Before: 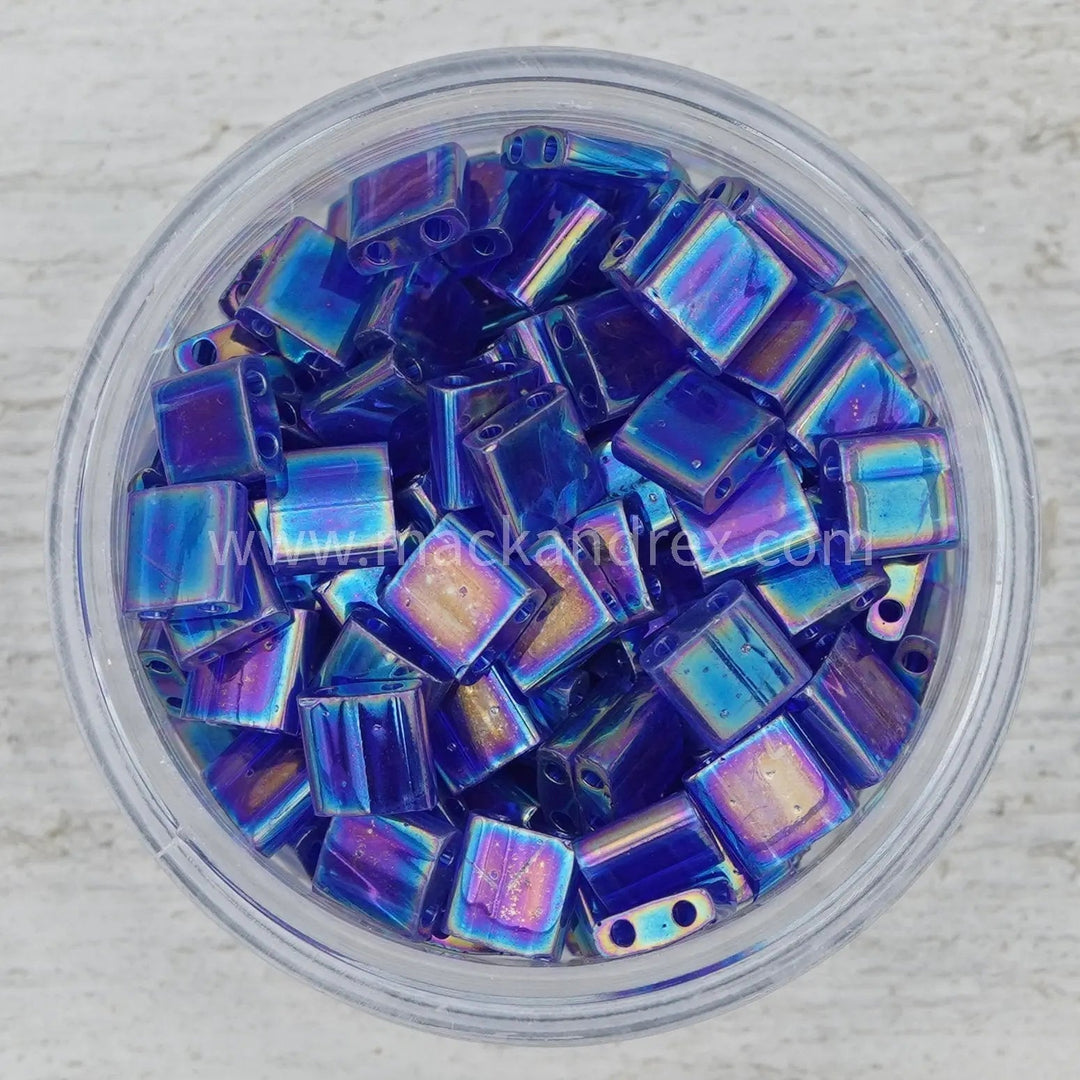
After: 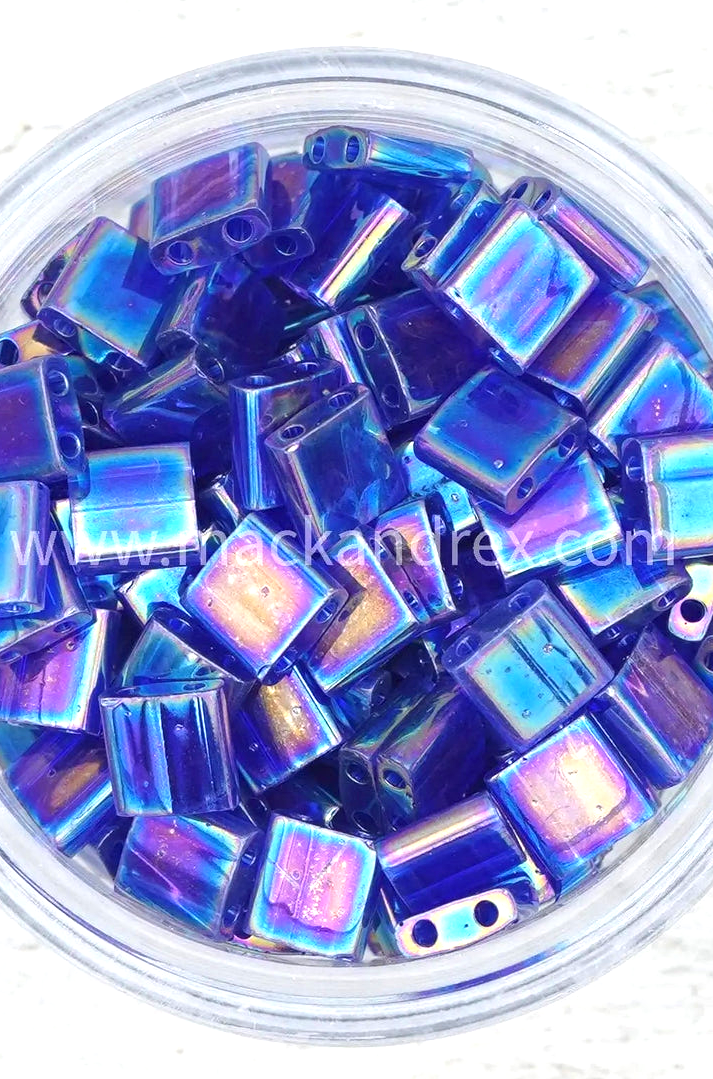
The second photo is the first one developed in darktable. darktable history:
exposure: exposure 1 EV, compensate highlight preservation false
crop and rotate: left 18.442%, right 15.508%
